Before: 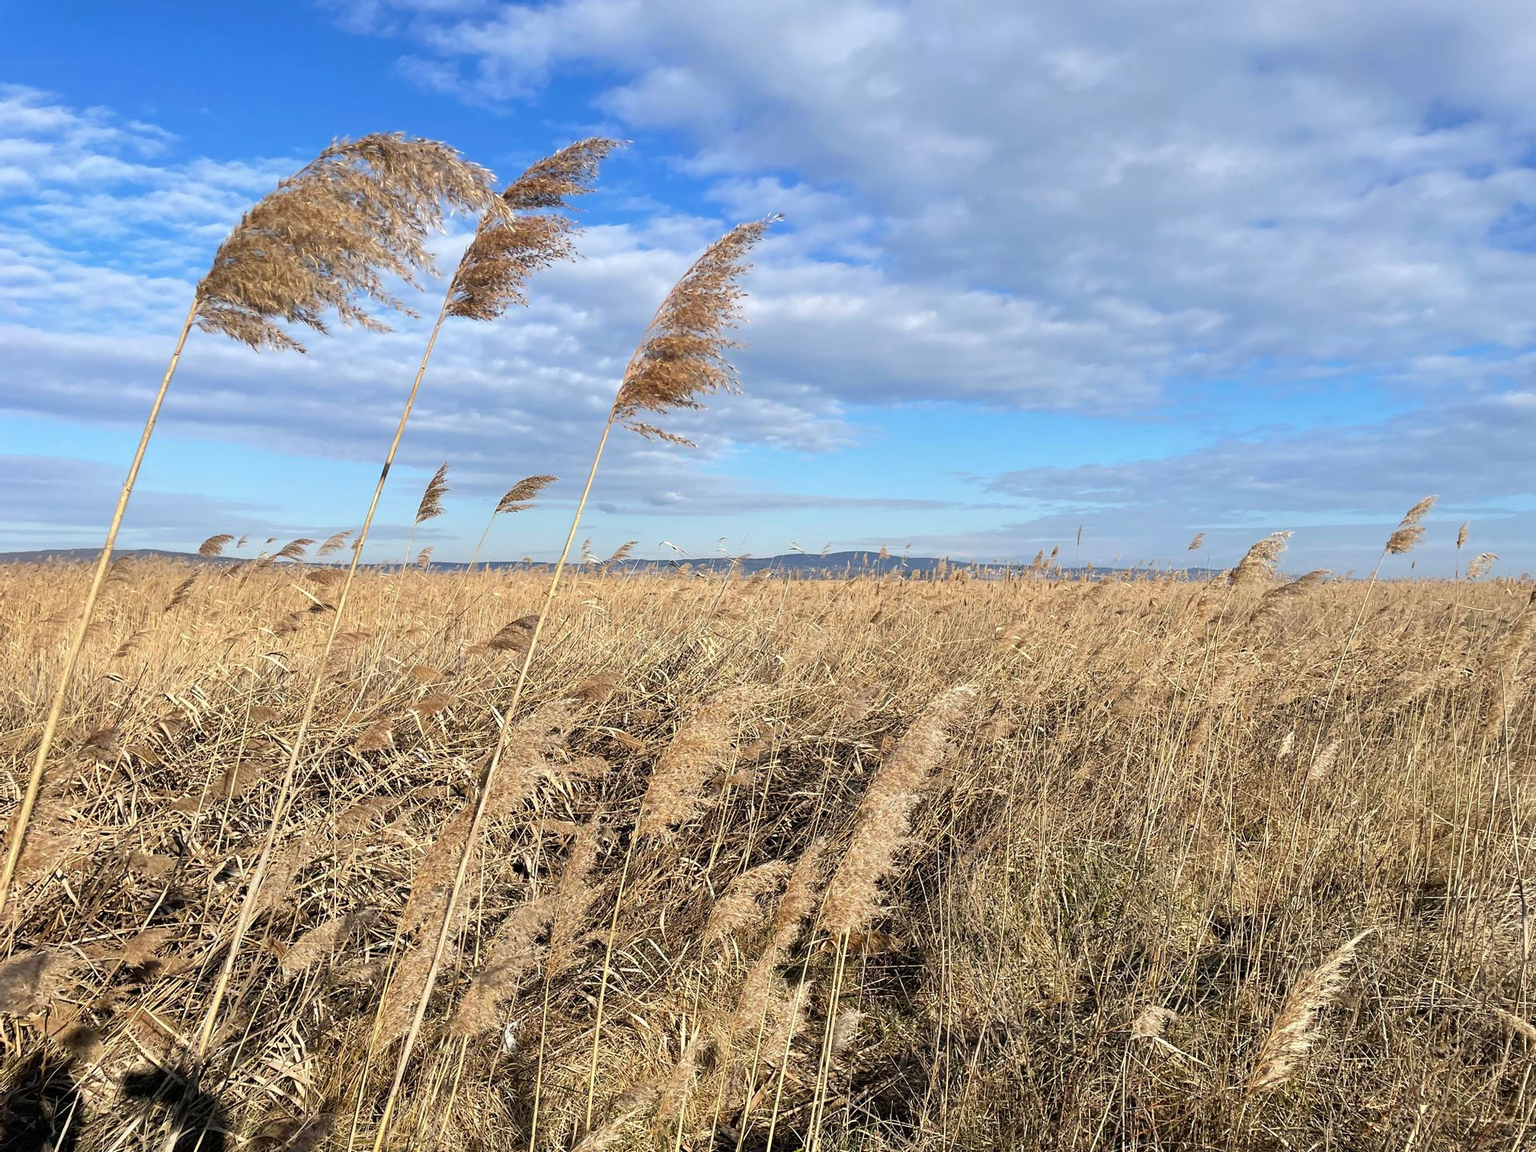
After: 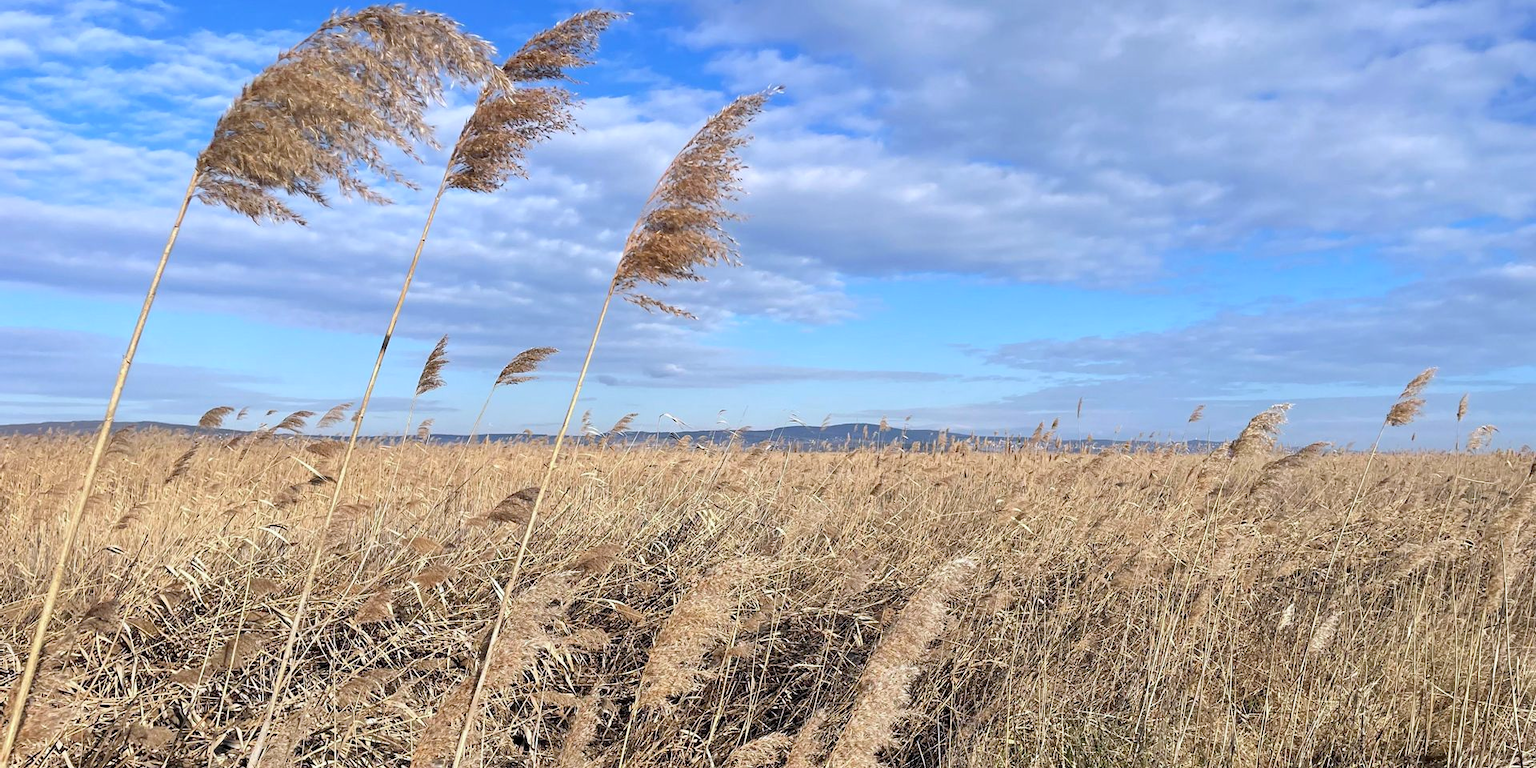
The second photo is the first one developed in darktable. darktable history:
color calibration: illuminant as shot in camera, x 0.358, y 0.373, temperature 4628.91 K
crop: top 11.166%, bottom 22.168%
